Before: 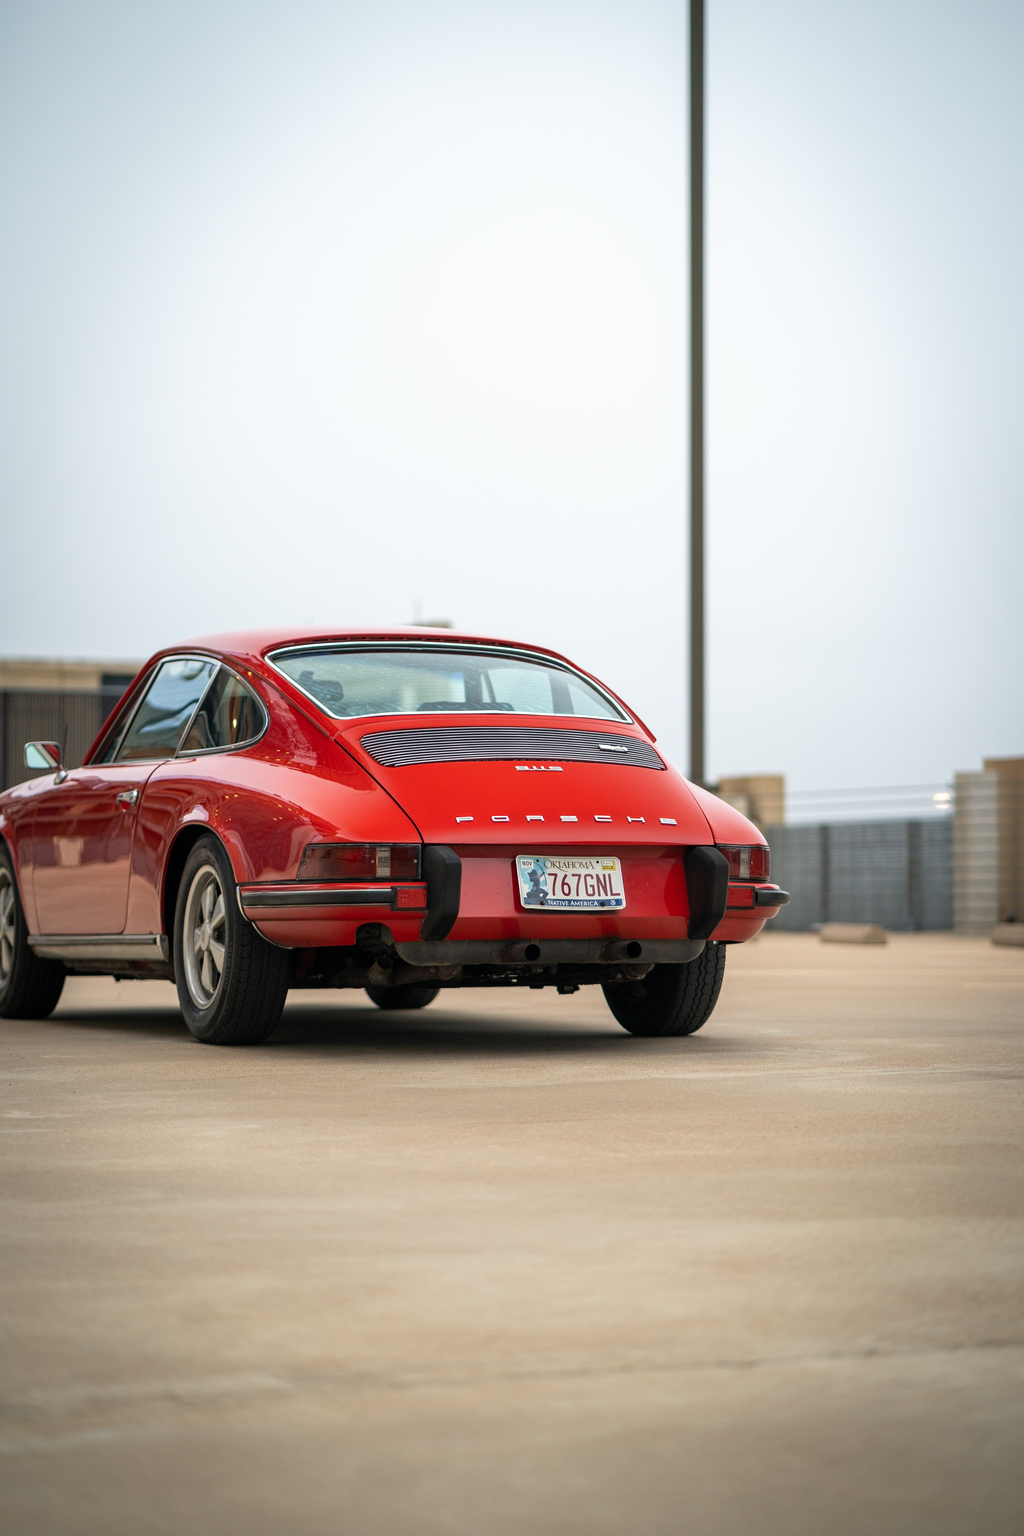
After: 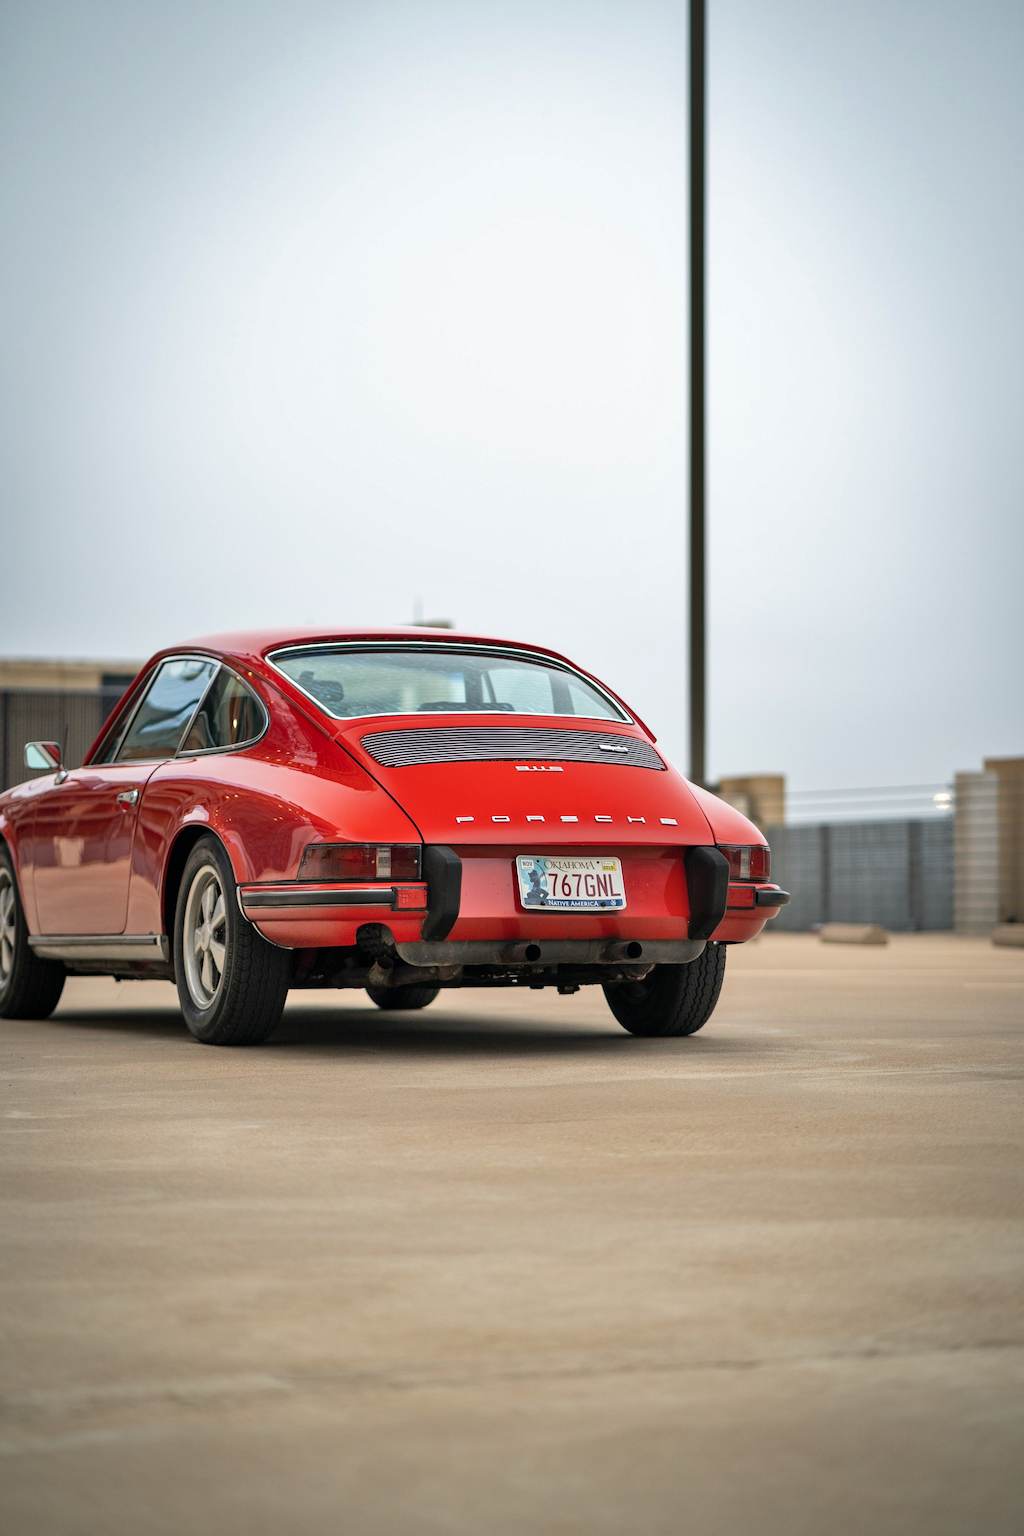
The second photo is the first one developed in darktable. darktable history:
shadows and highlights: shadows 60.26, soften with gaussian
